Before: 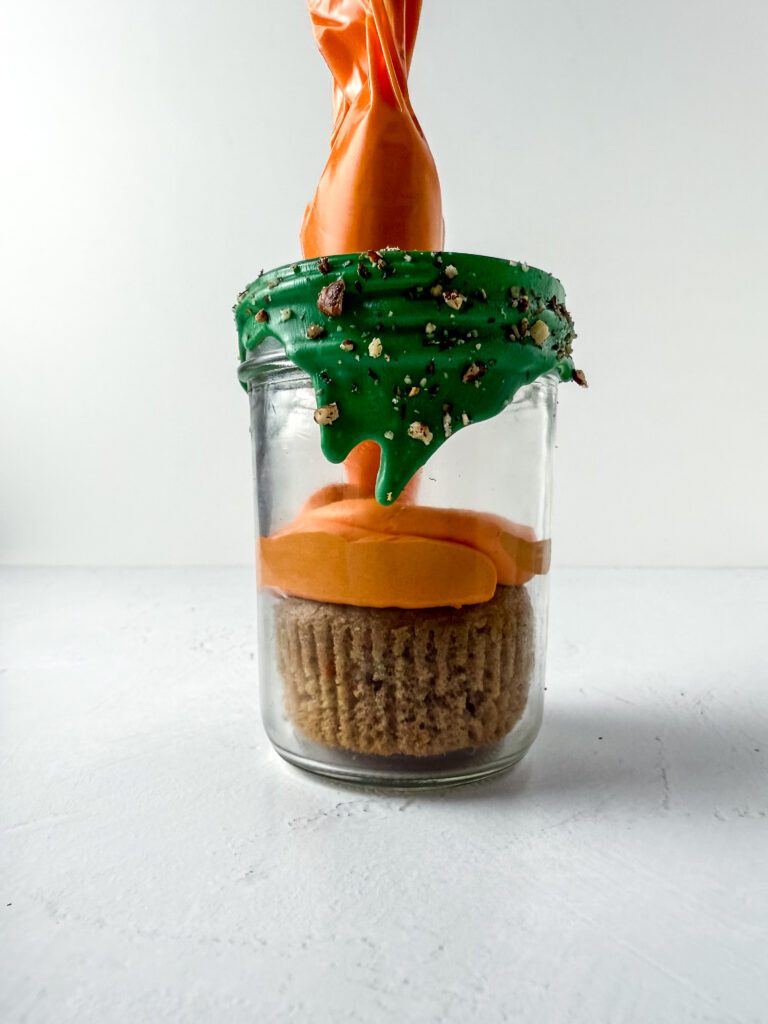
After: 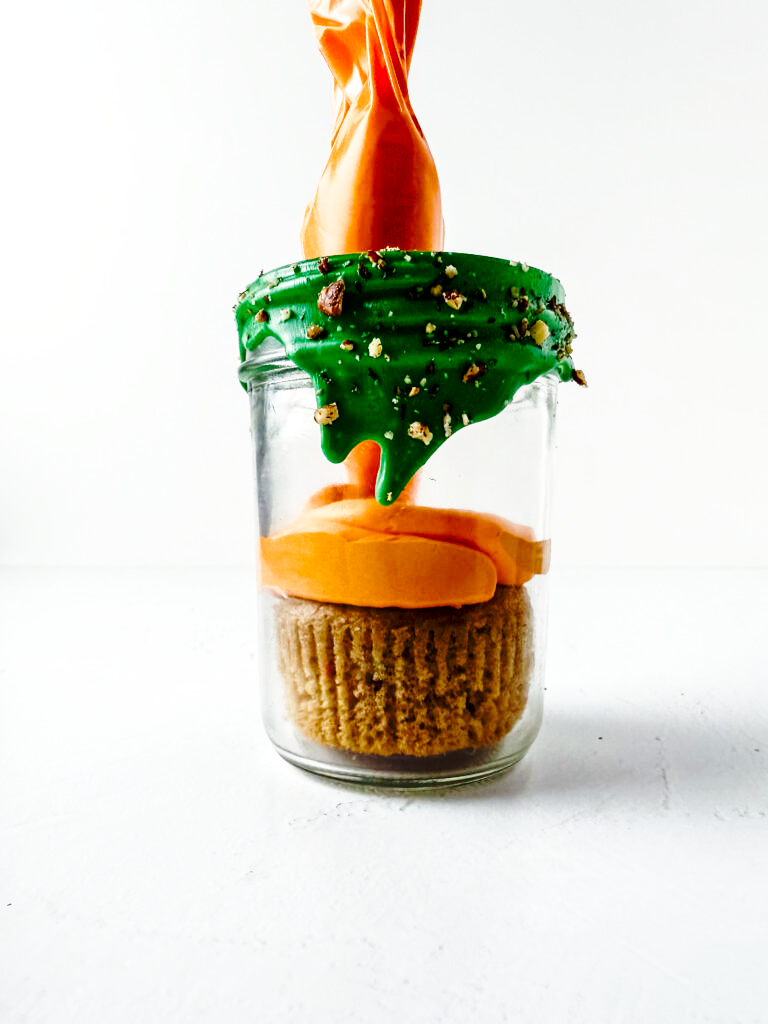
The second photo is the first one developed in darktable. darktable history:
color balance rgb: perceptual saturation grading › global saturation 20%, perceptual saturation grading › highlights -49.248%, perceptual saturation grading › shadows 25.371%, global vibrance 31.697%
base curve: curves: ch0 [(0, 0) (0.036, 0.037) (0.121, 0.228) (0.46, 0.76) (0.859, 0.983) (1, 1)], preserve colors none
